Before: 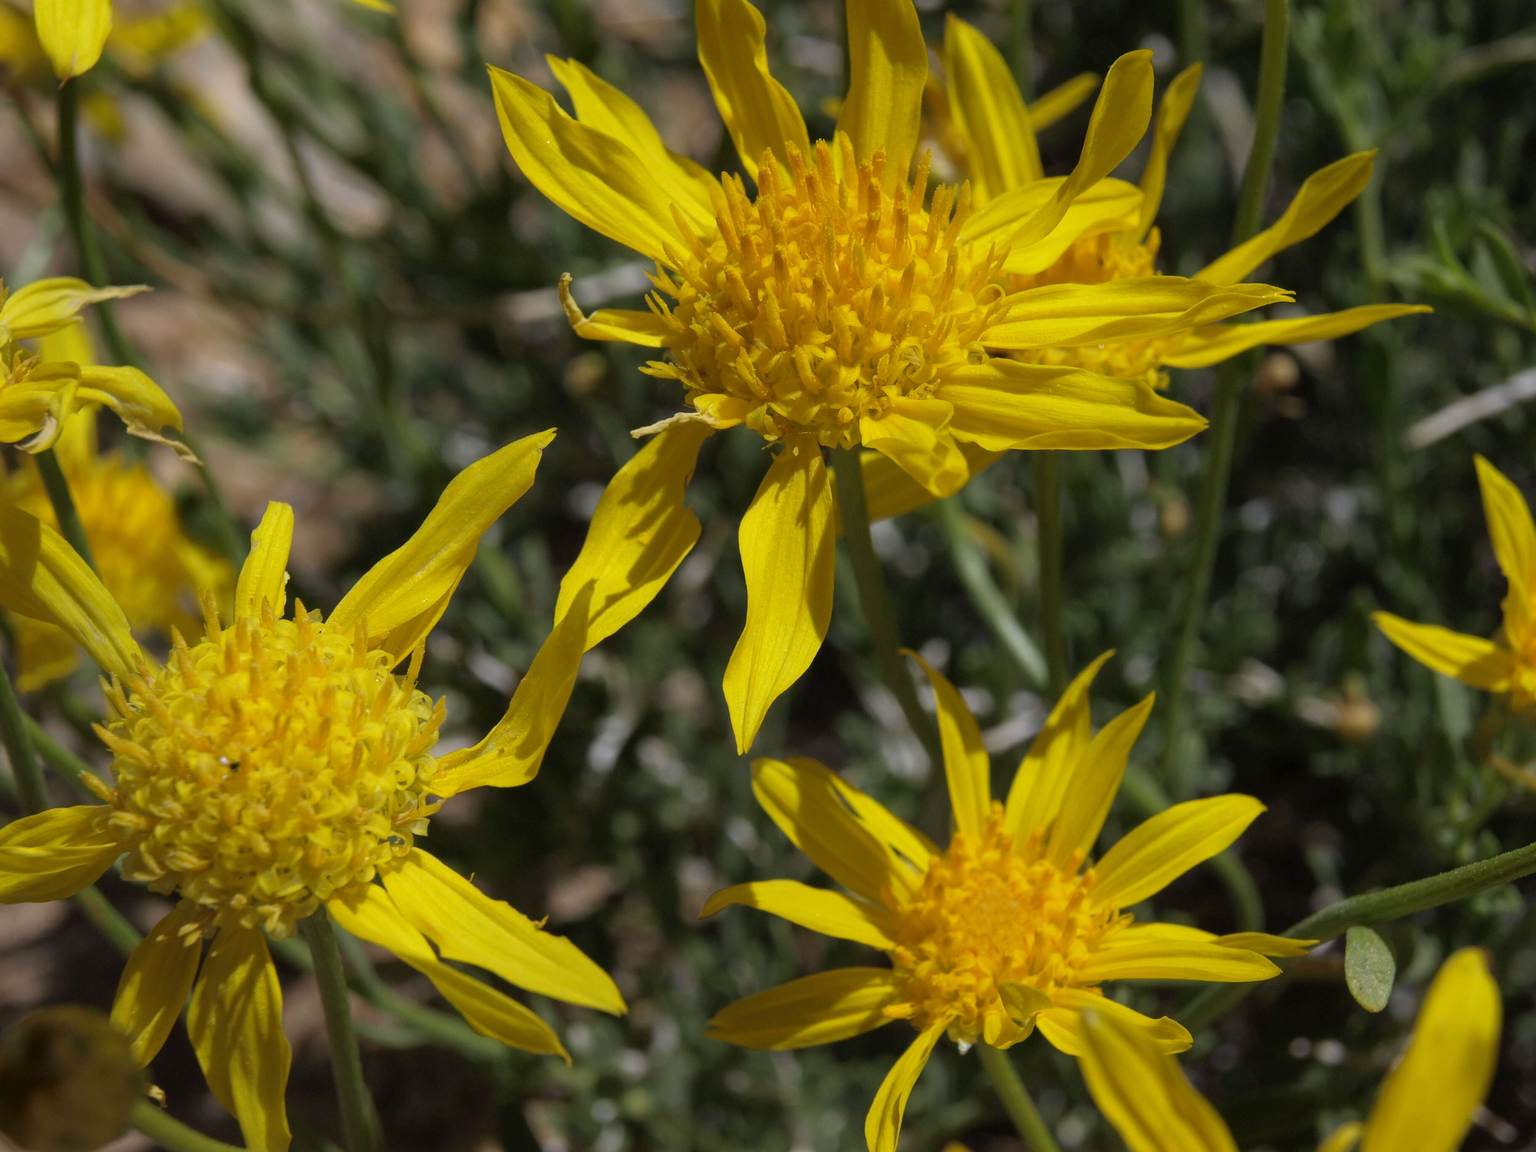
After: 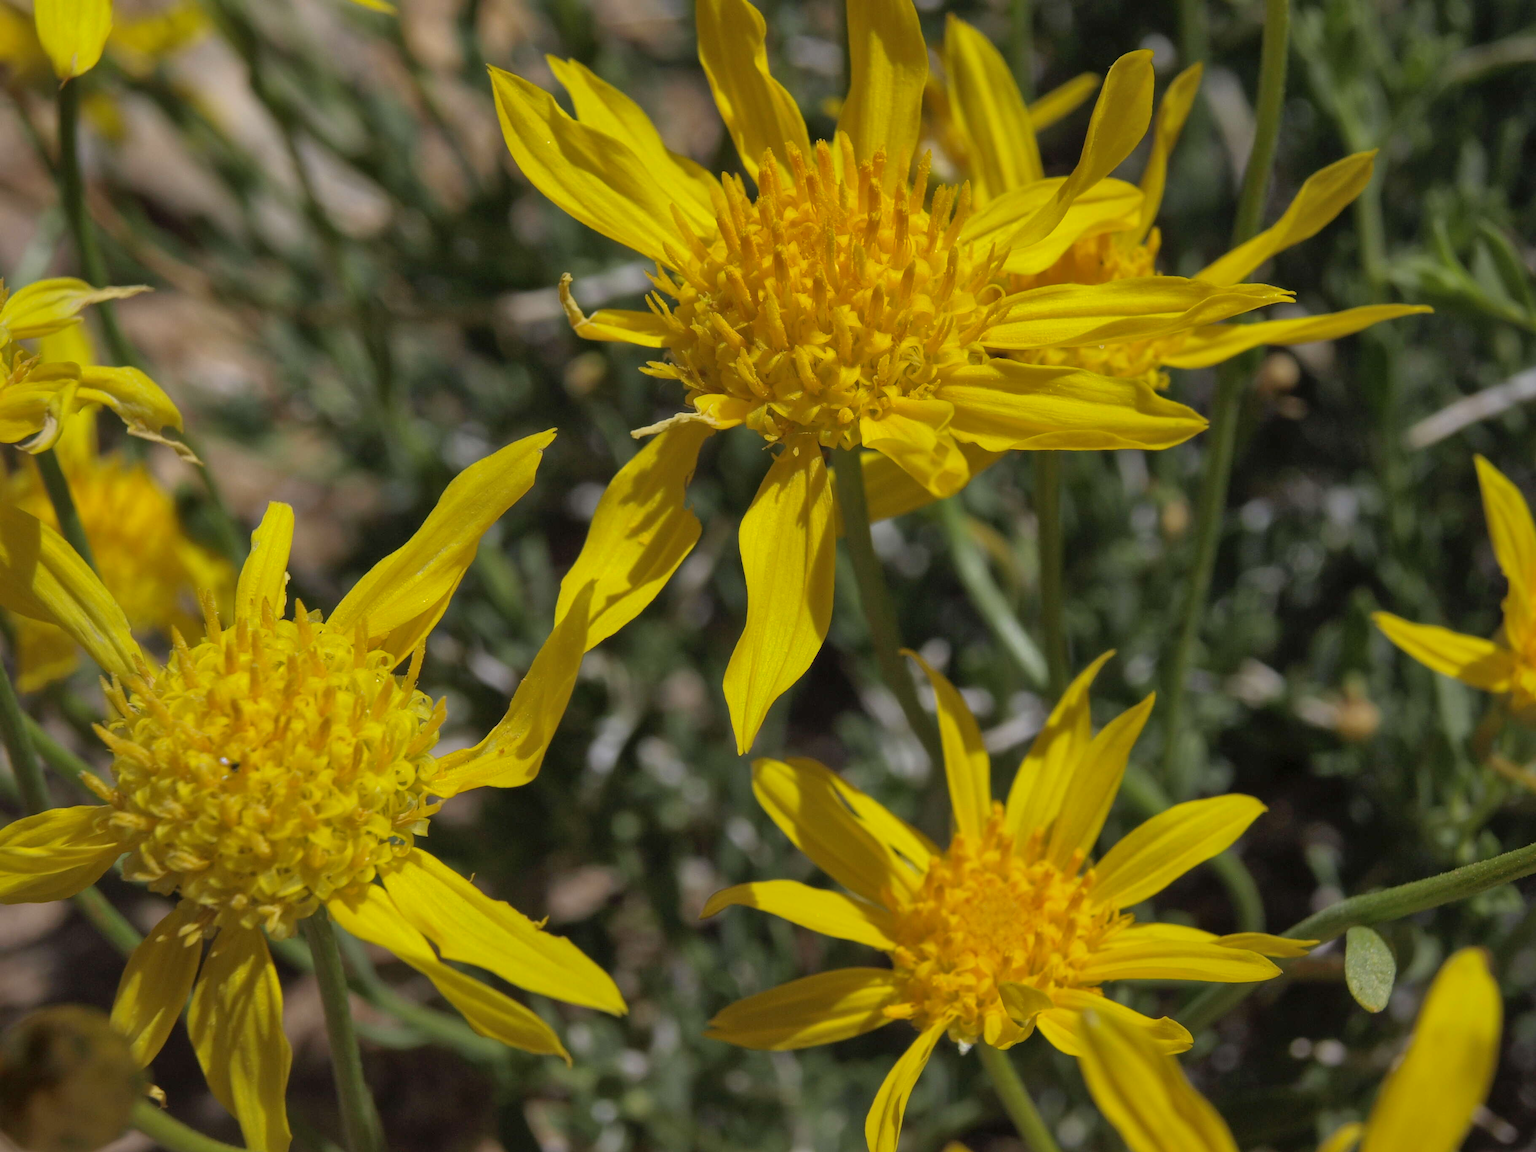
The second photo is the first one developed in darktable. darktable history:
shadows and highlights: shadows 40, highlights -60
exposure: exposure 0.128 EV, compensate highlight preservation false
